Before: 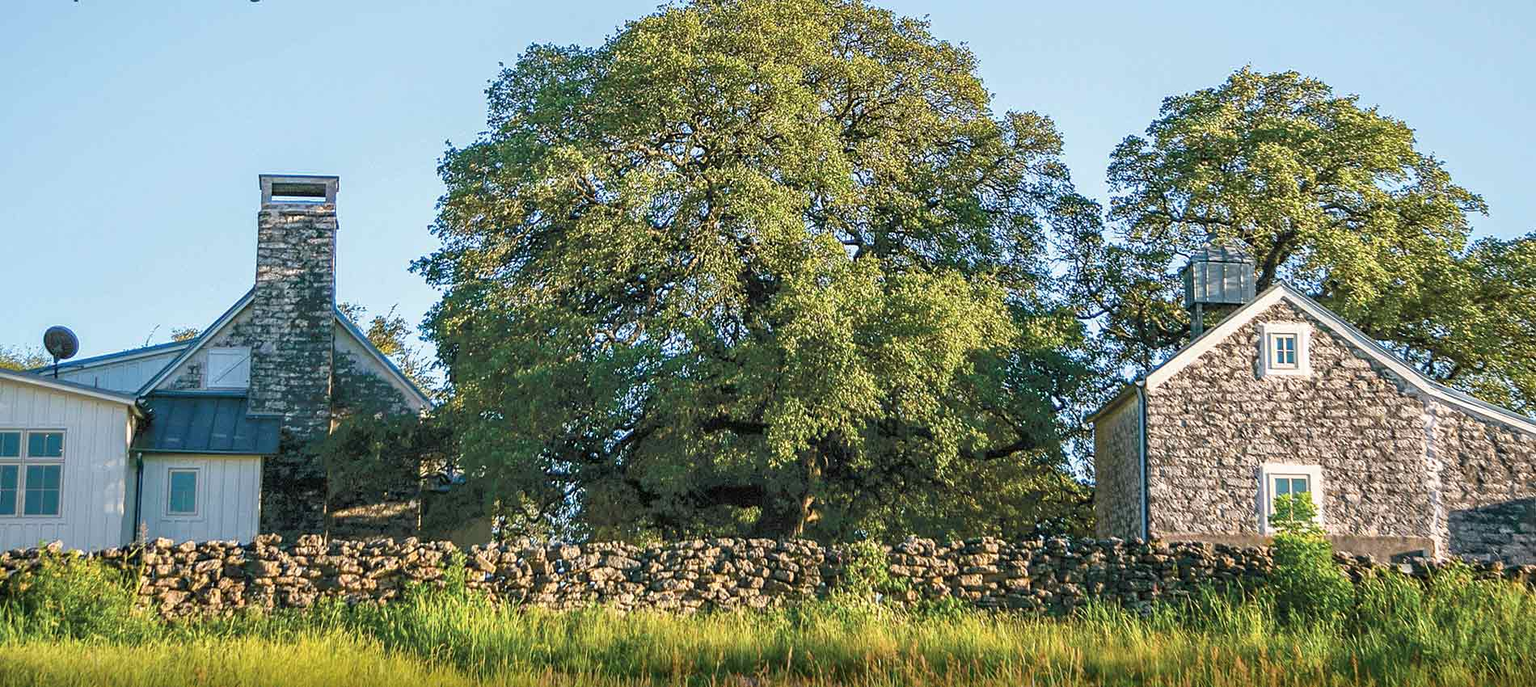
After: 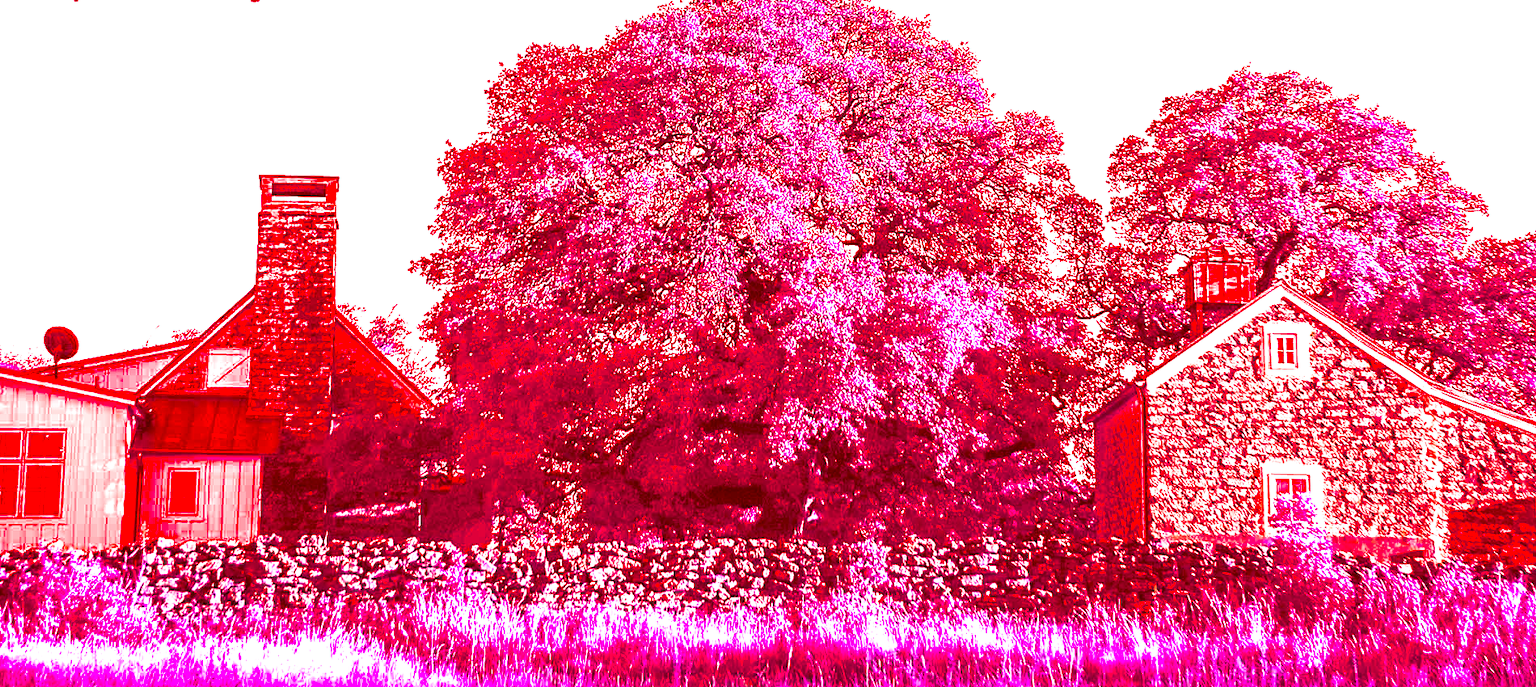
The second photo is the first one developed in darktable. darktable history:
split-toning: shadows › hue 36°, shadows › saturation 0.05, highlights › hue 10.8°, highlights › saturation 0.15, compress 40%
color correction: highlights a* -39.68, highlights b* -40, shadows a* -40, shadows b* -40, saturation -3
contrast brightness saturation: contrast 0.4, brightness 0.1, saturation 0.21
color balance: mode lift, gamma, gain (sRGB), lift [1.04, 1, 1, 0.97], gamma [1.01, 1, 1, 0.97], gain [0.96, 1, 1, 0.97]
